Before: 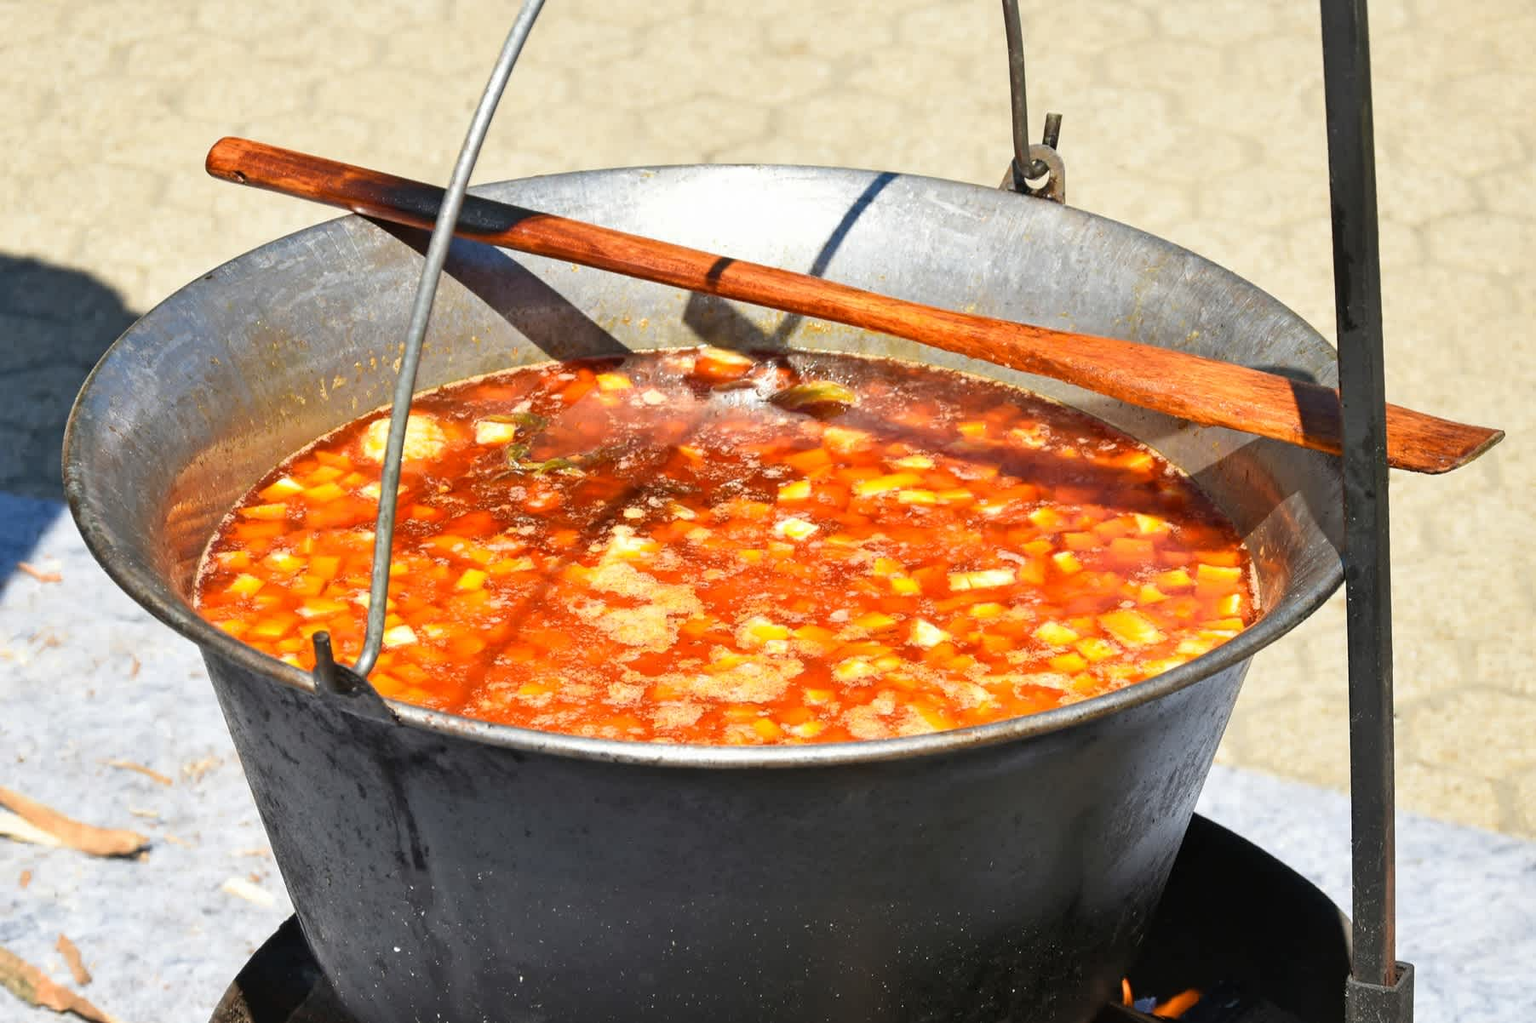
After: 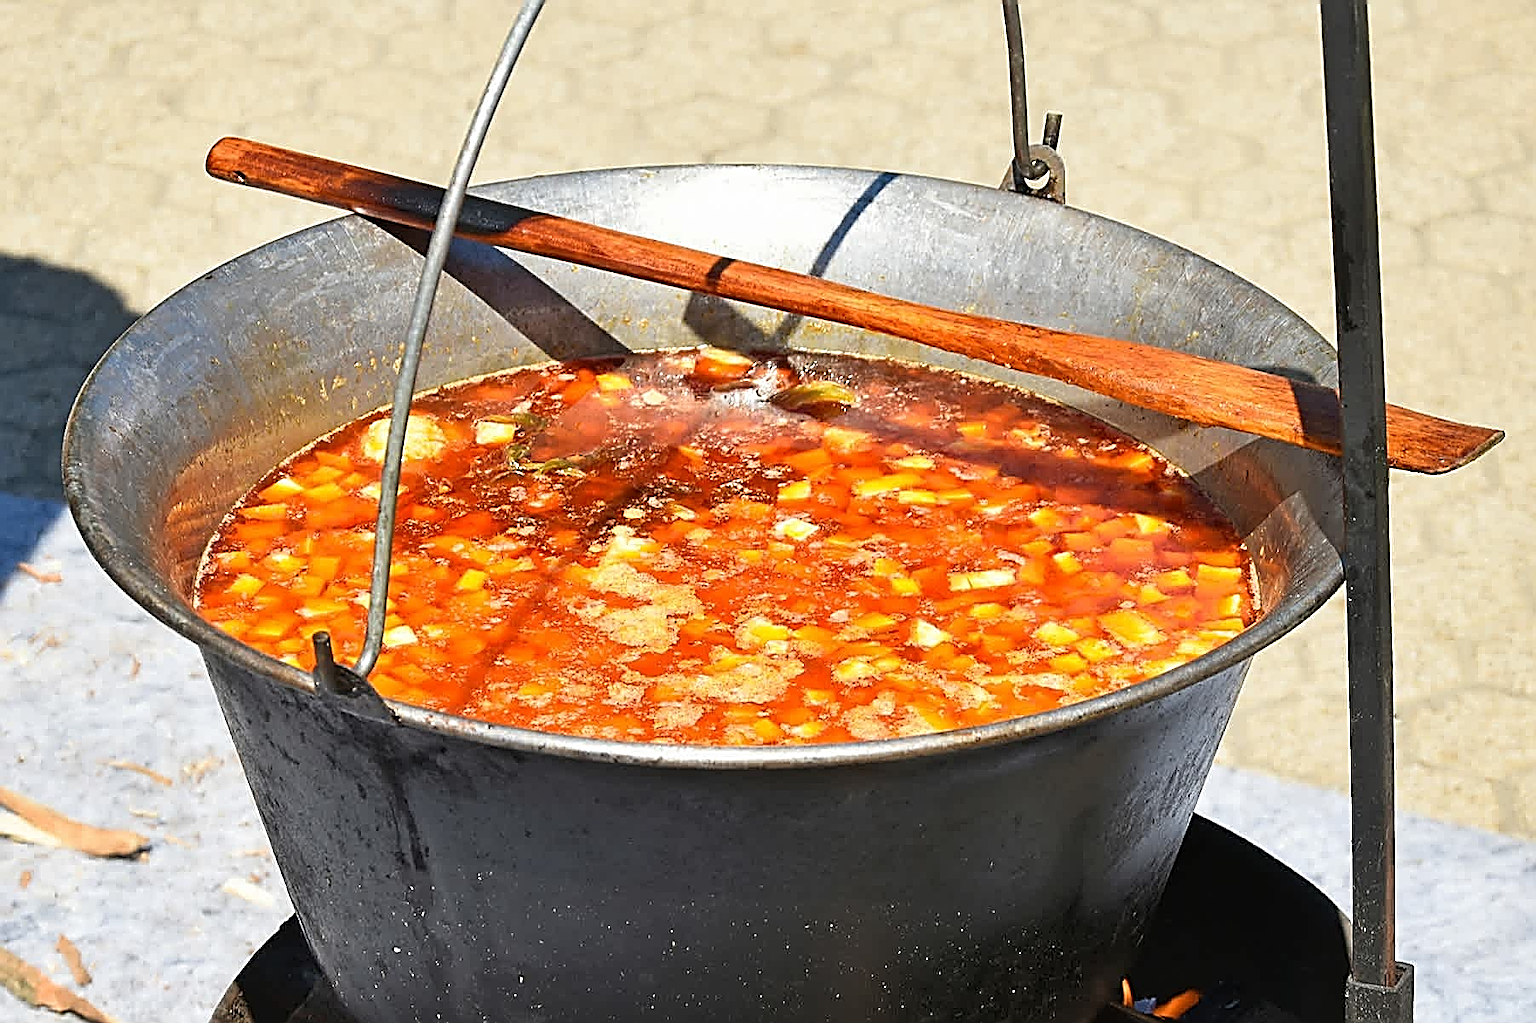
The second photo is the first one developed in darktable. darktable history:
sharpen: amount 1.865
